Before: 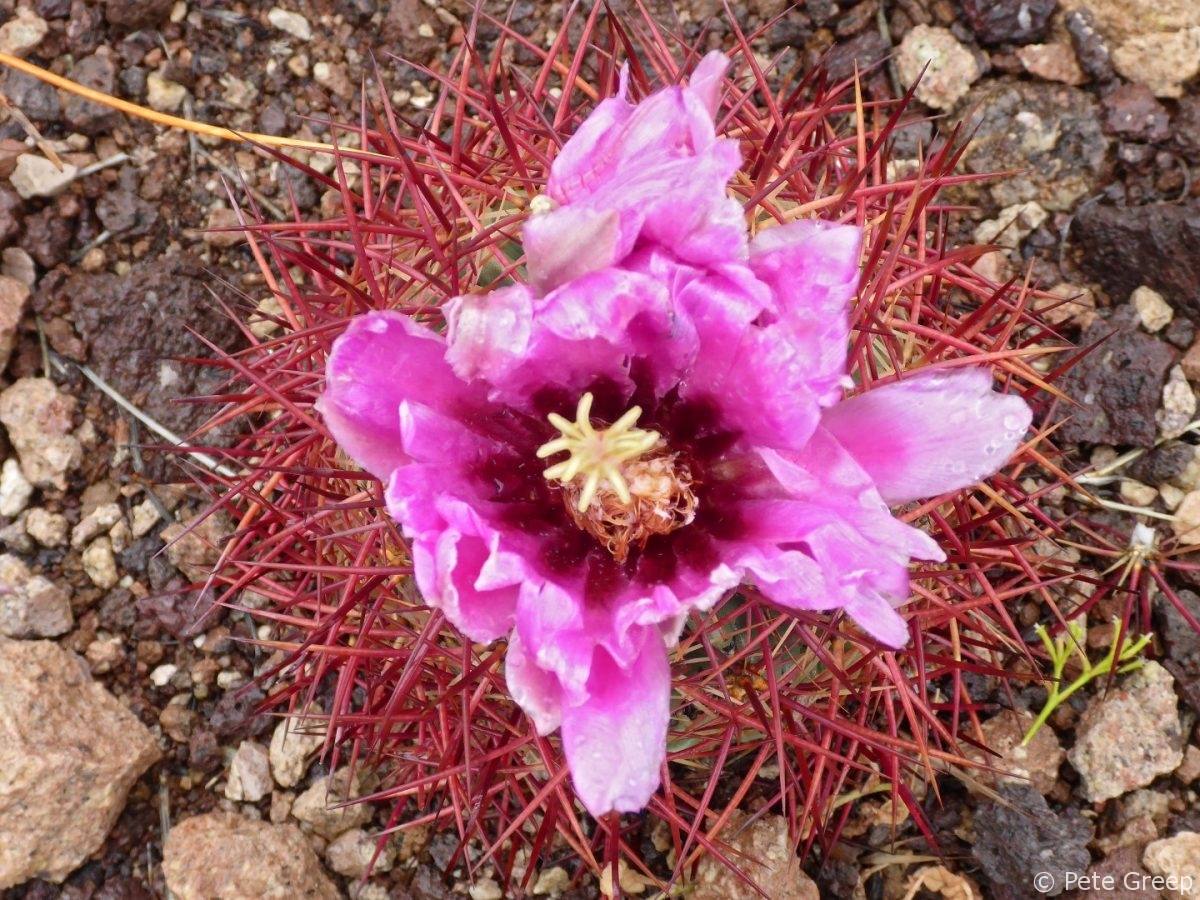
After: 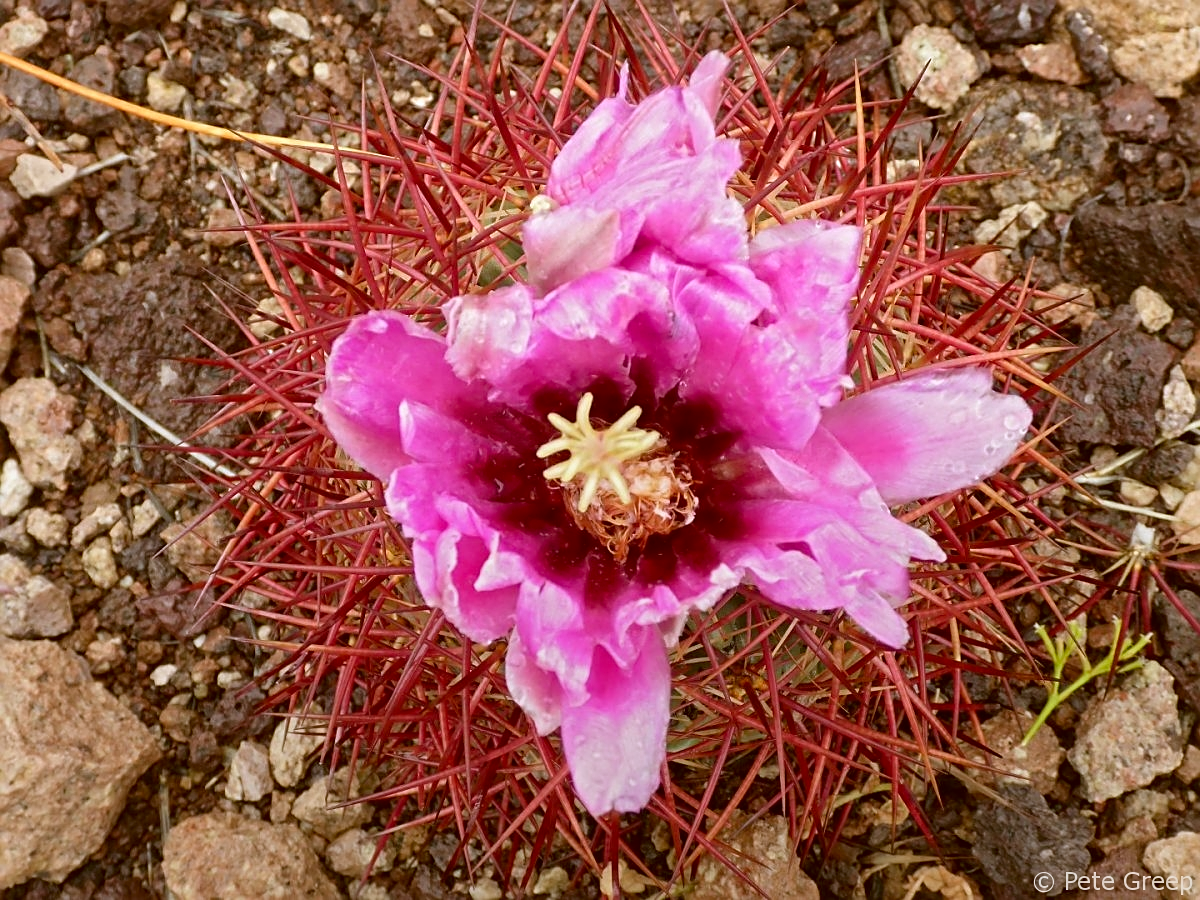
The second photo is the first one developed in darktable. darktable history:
sharpen: on, module defaults
color correction: highlights a* -0.482, highlights b* 0.161, shadows a* 4.66, shadows b* 20.72
graduated density: rotation -180°, offset 27.42
